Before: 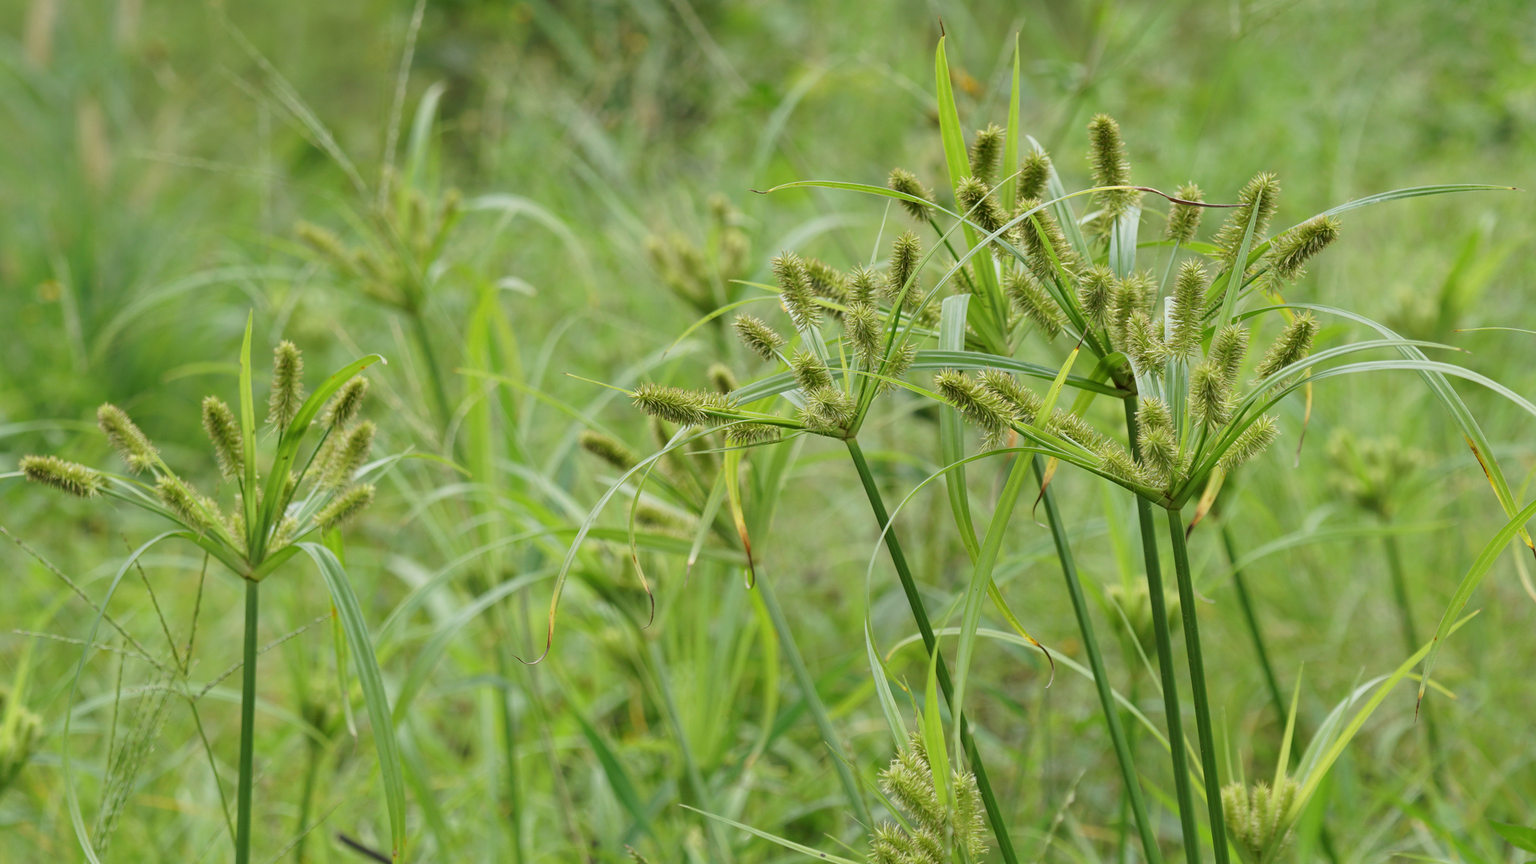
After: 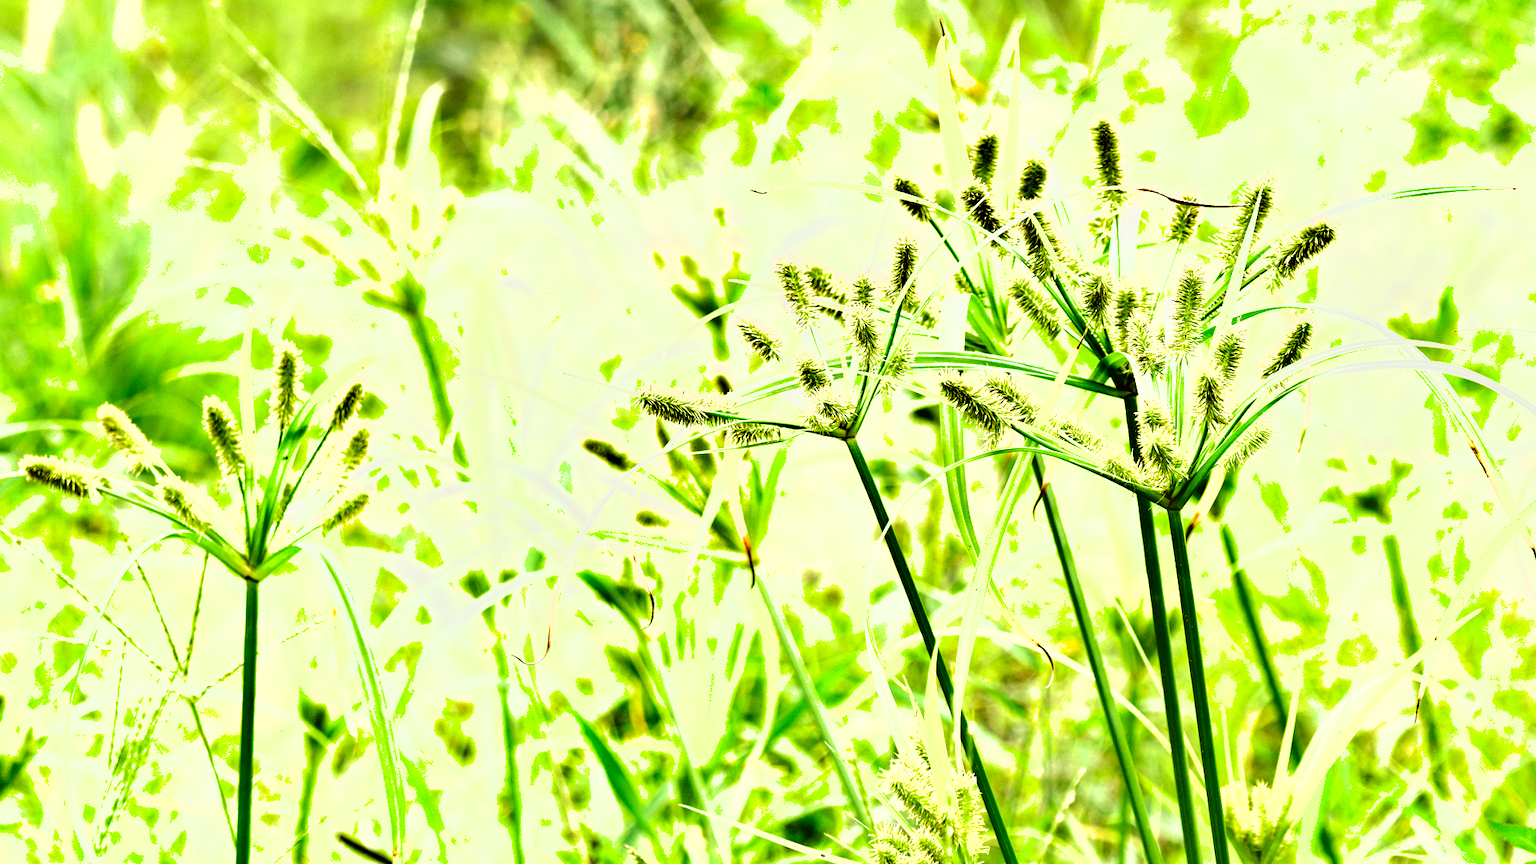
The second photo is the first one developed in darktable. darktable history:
exposure: black level correction 0.001, exposure 1.84 EV, compensate highlight preservation false
shadows and highlights: soften with gaussian
white balance: red 1.045, blue 0.932
